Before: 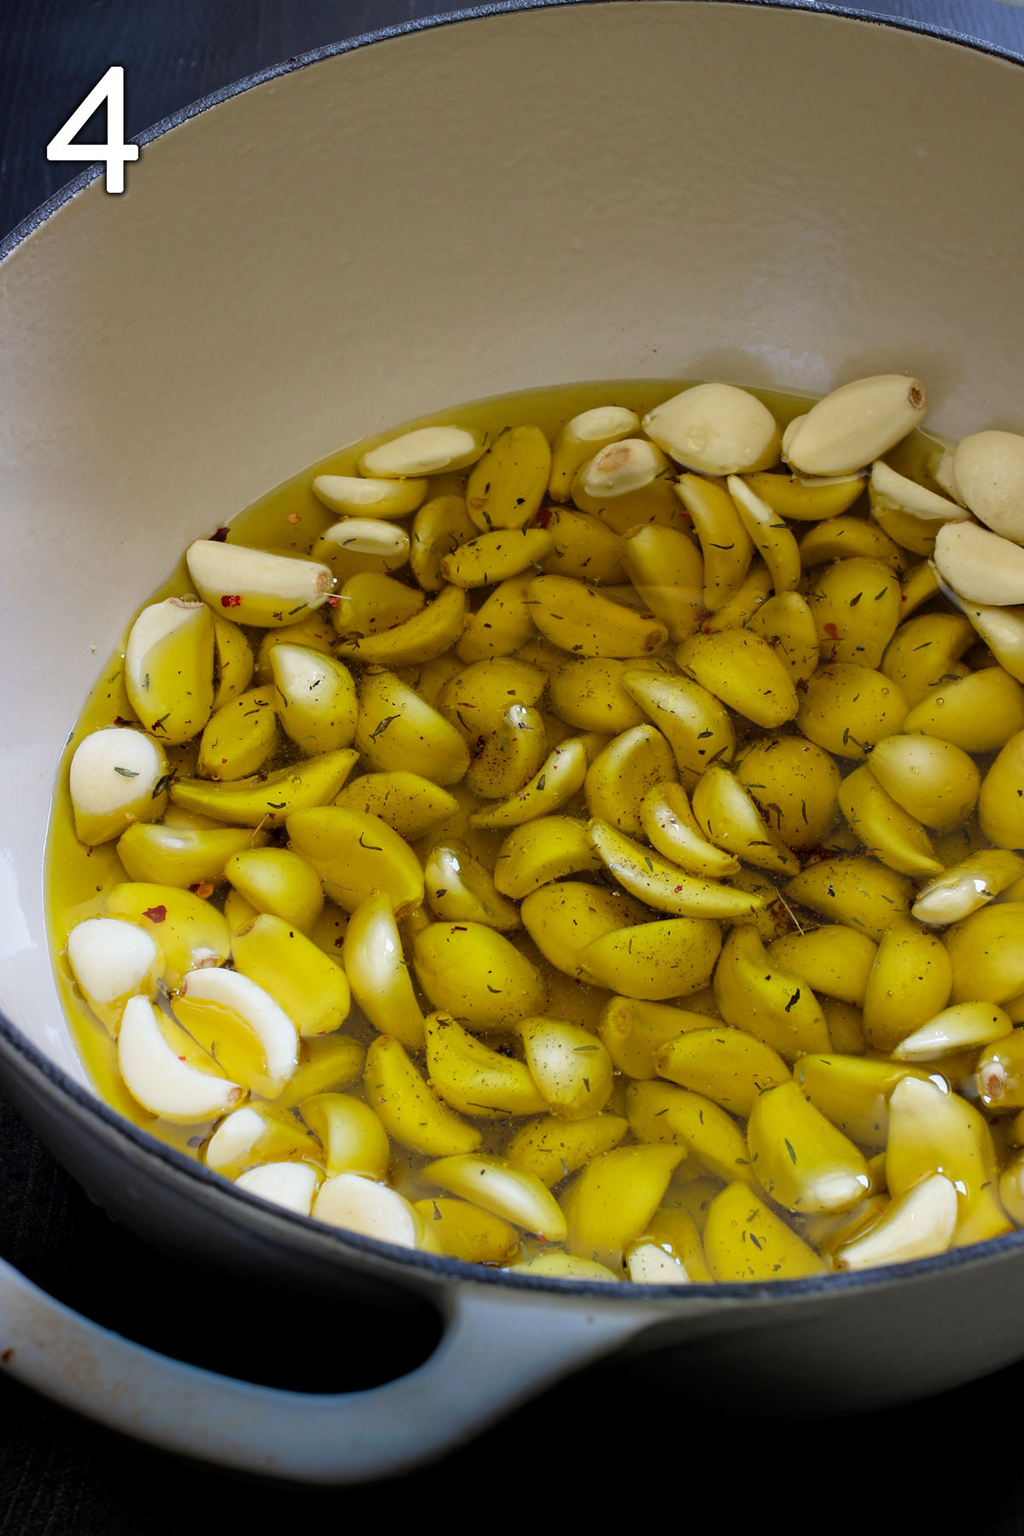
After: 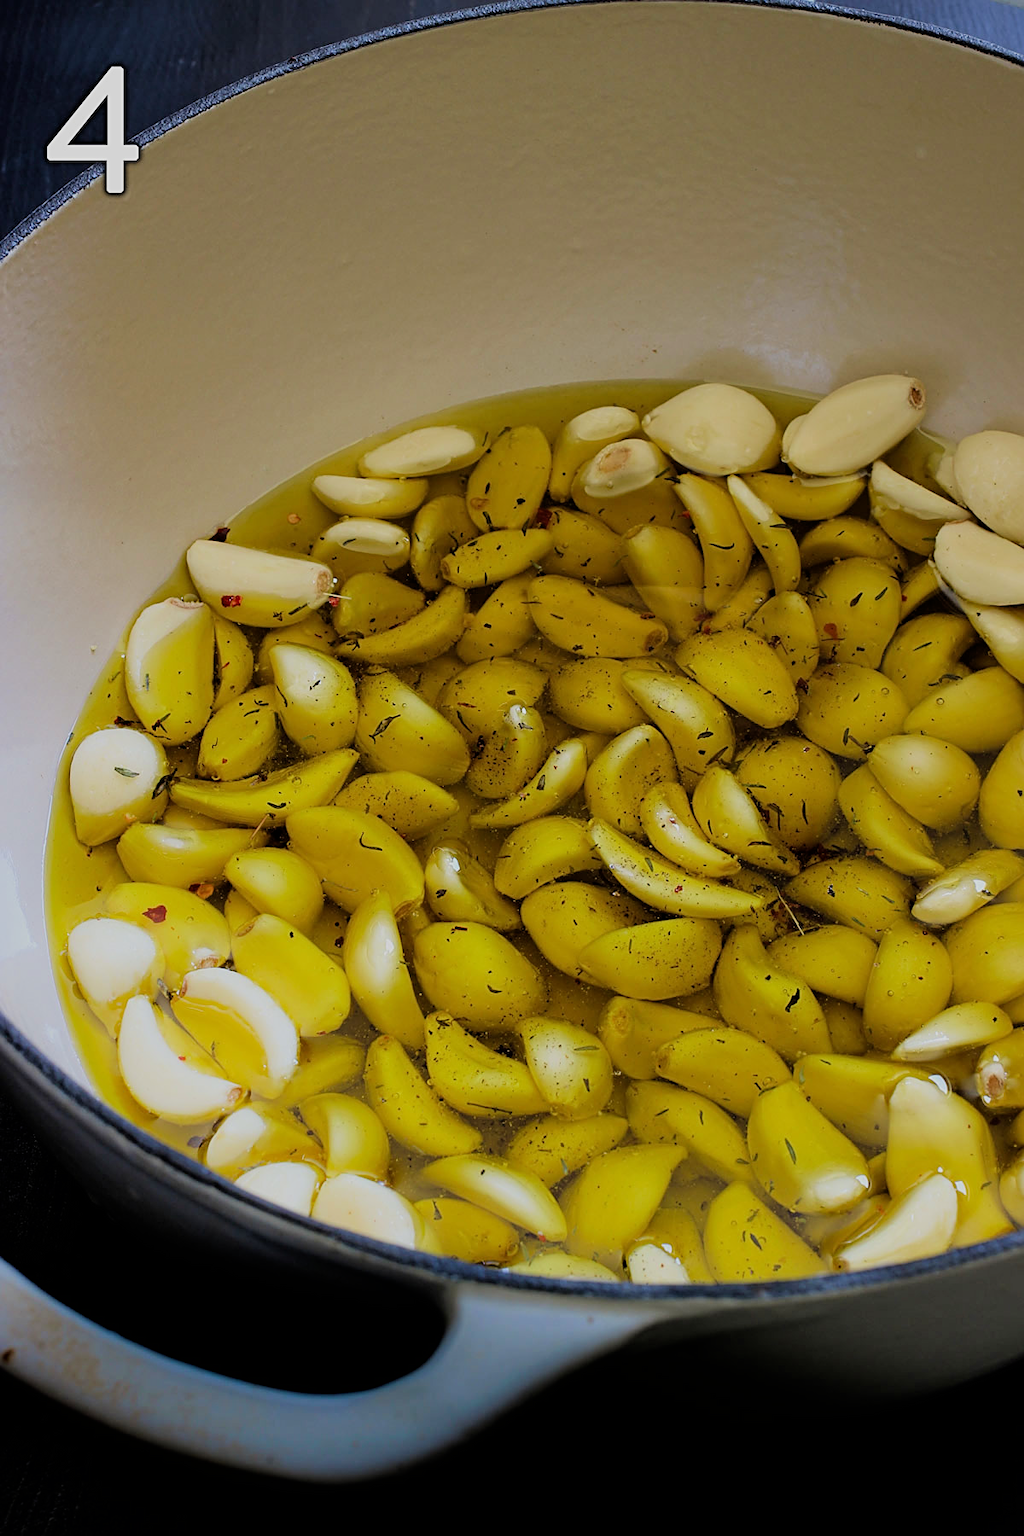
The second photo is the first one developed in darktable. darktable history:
sharpen: on, module defaults
velvia: on, module defaults
filmic rgb: black relative exposure -7.65 EV, white relative exposure 4.56 EV, hardness 3.61
